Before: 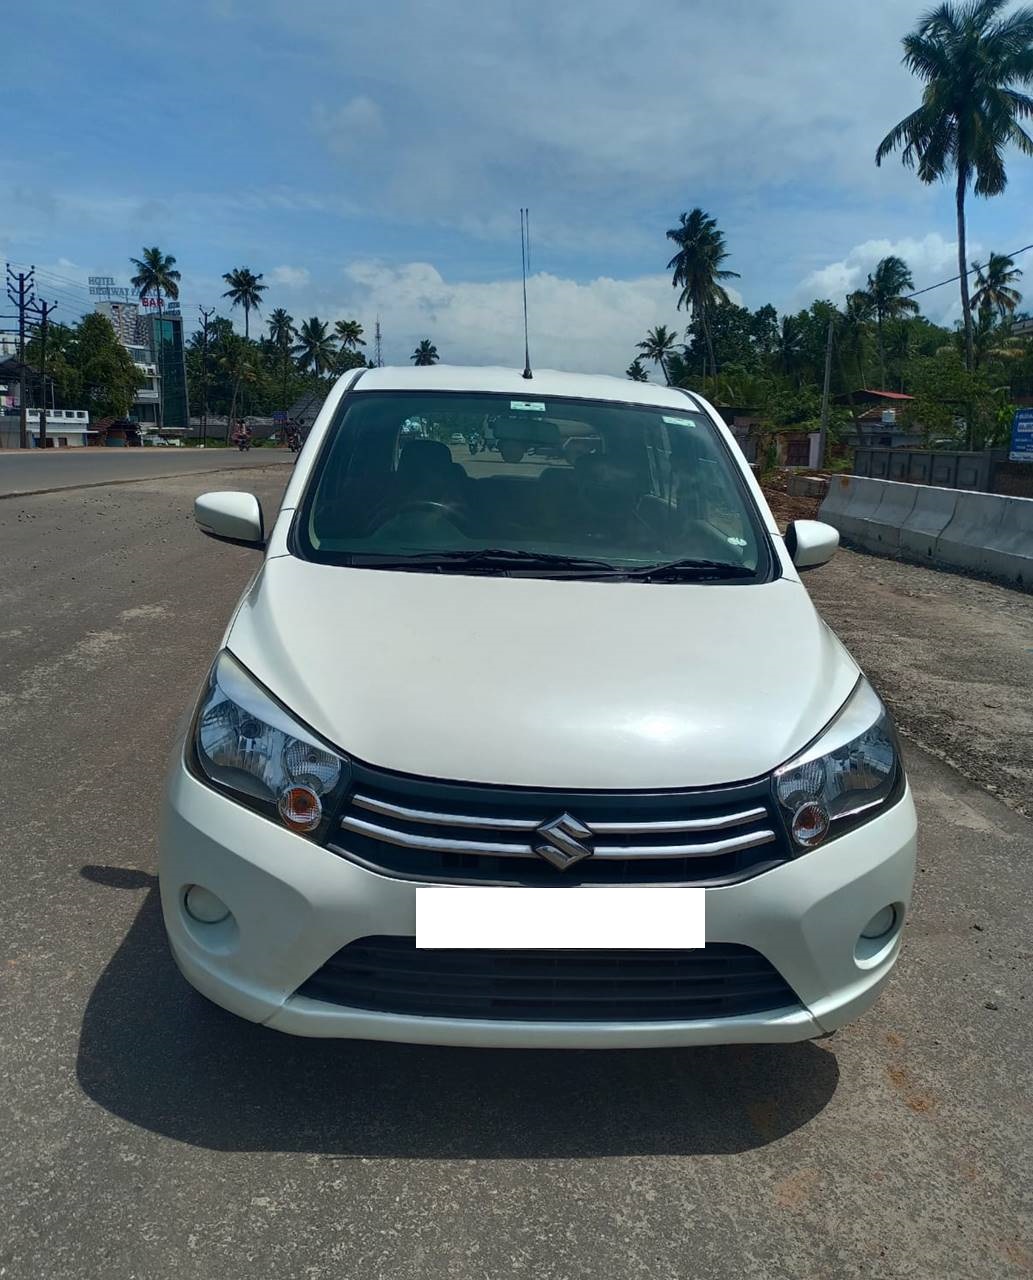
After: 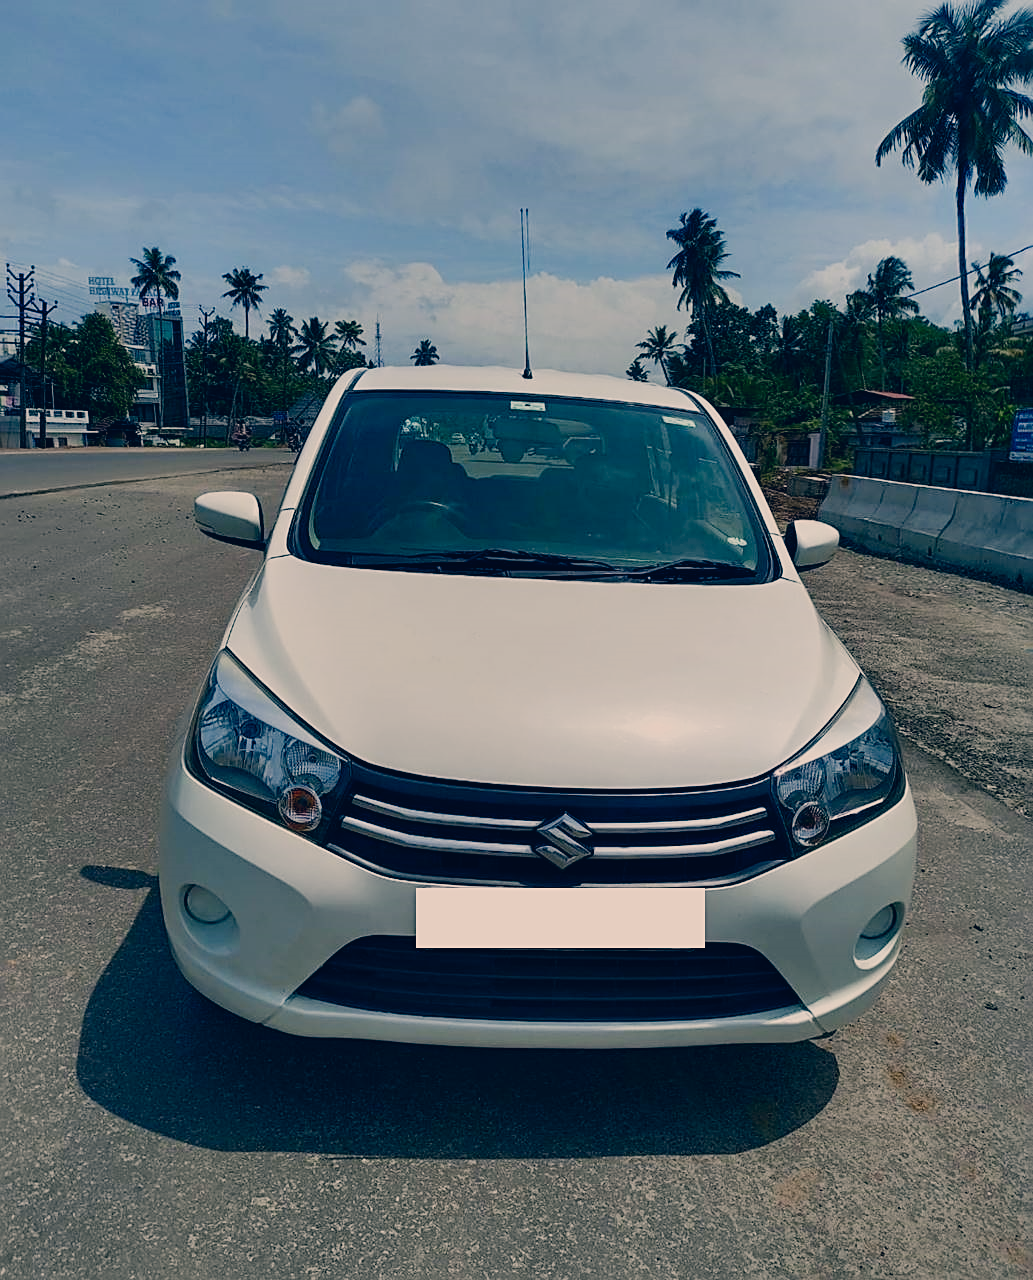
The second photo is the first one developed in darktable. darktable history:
sharpen: on, module defaults
color correction: highlights a* 10.27, highlights b* 14.5, shadows a* -9.93, shadows b* -15.02
filmic rgb: black relative exposure -16 EV, white relative exposure 6.88 EV, hardness 4.7, preserve chrominance no, color science v4 (2020), contrast in shadows soft
